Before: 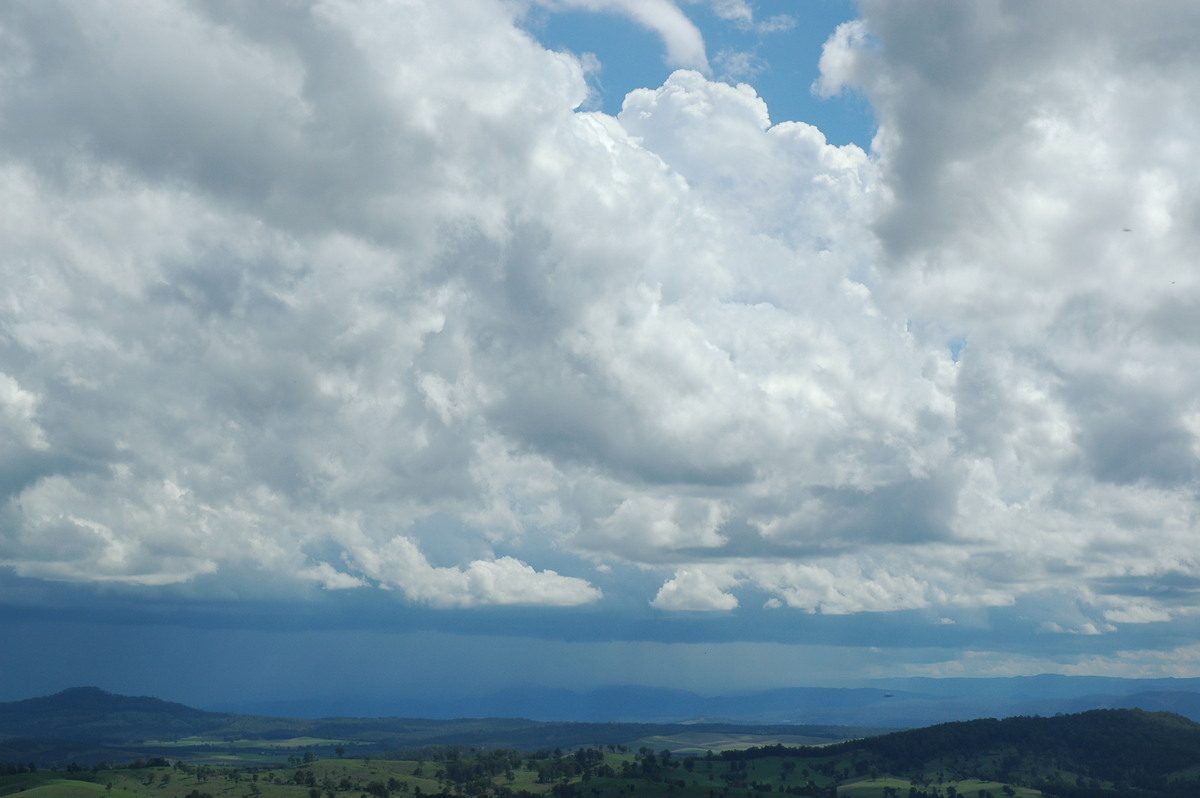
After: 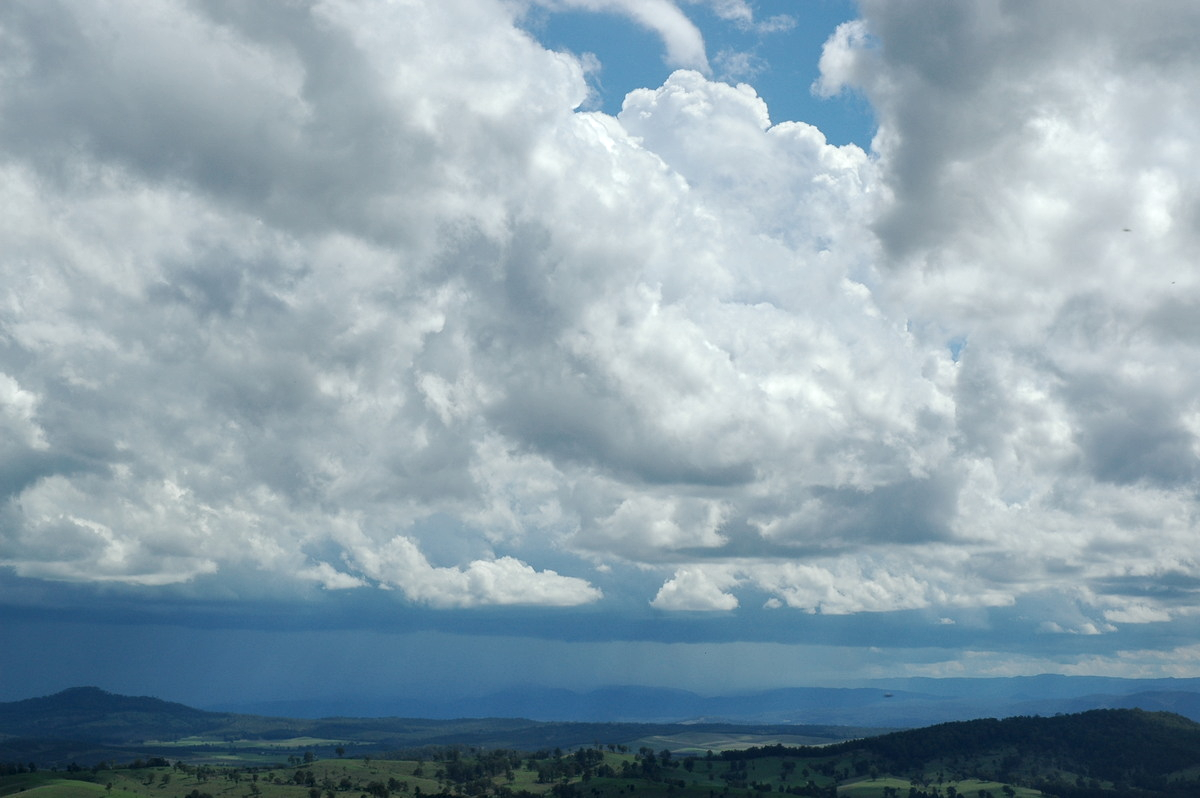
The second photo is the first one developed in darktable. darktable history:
local contrast: highlights 29%, shadows 74%, midtone range 0.744
